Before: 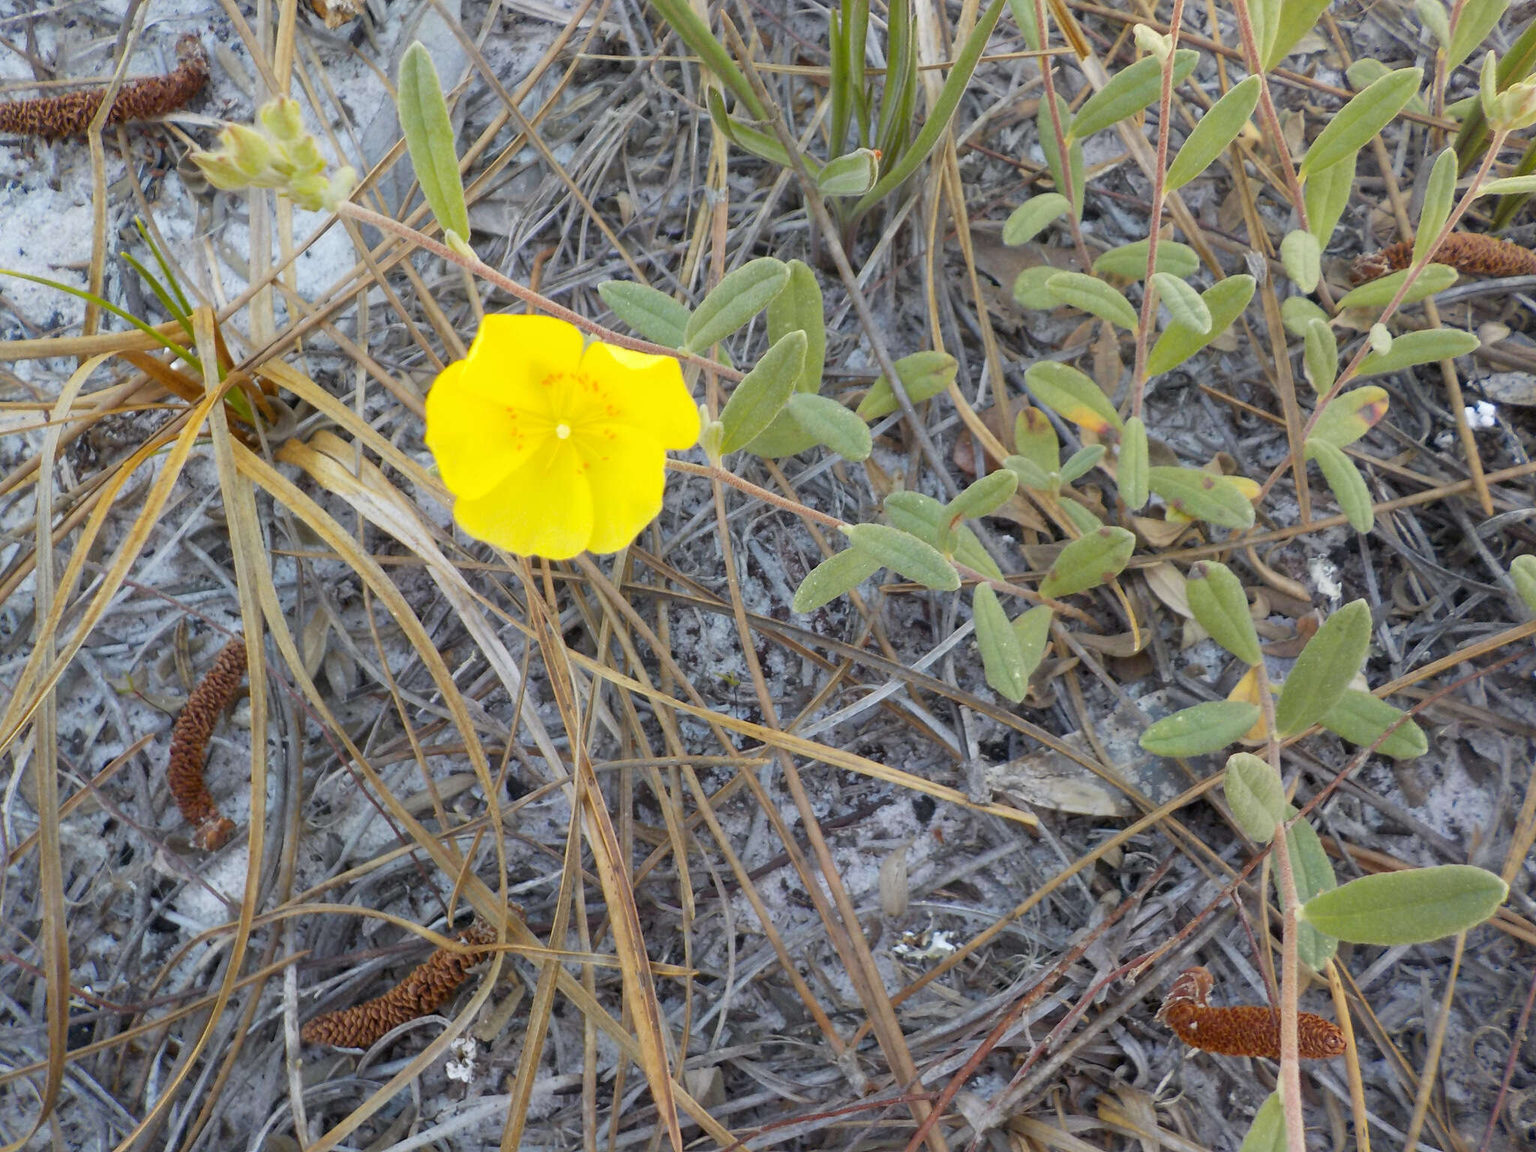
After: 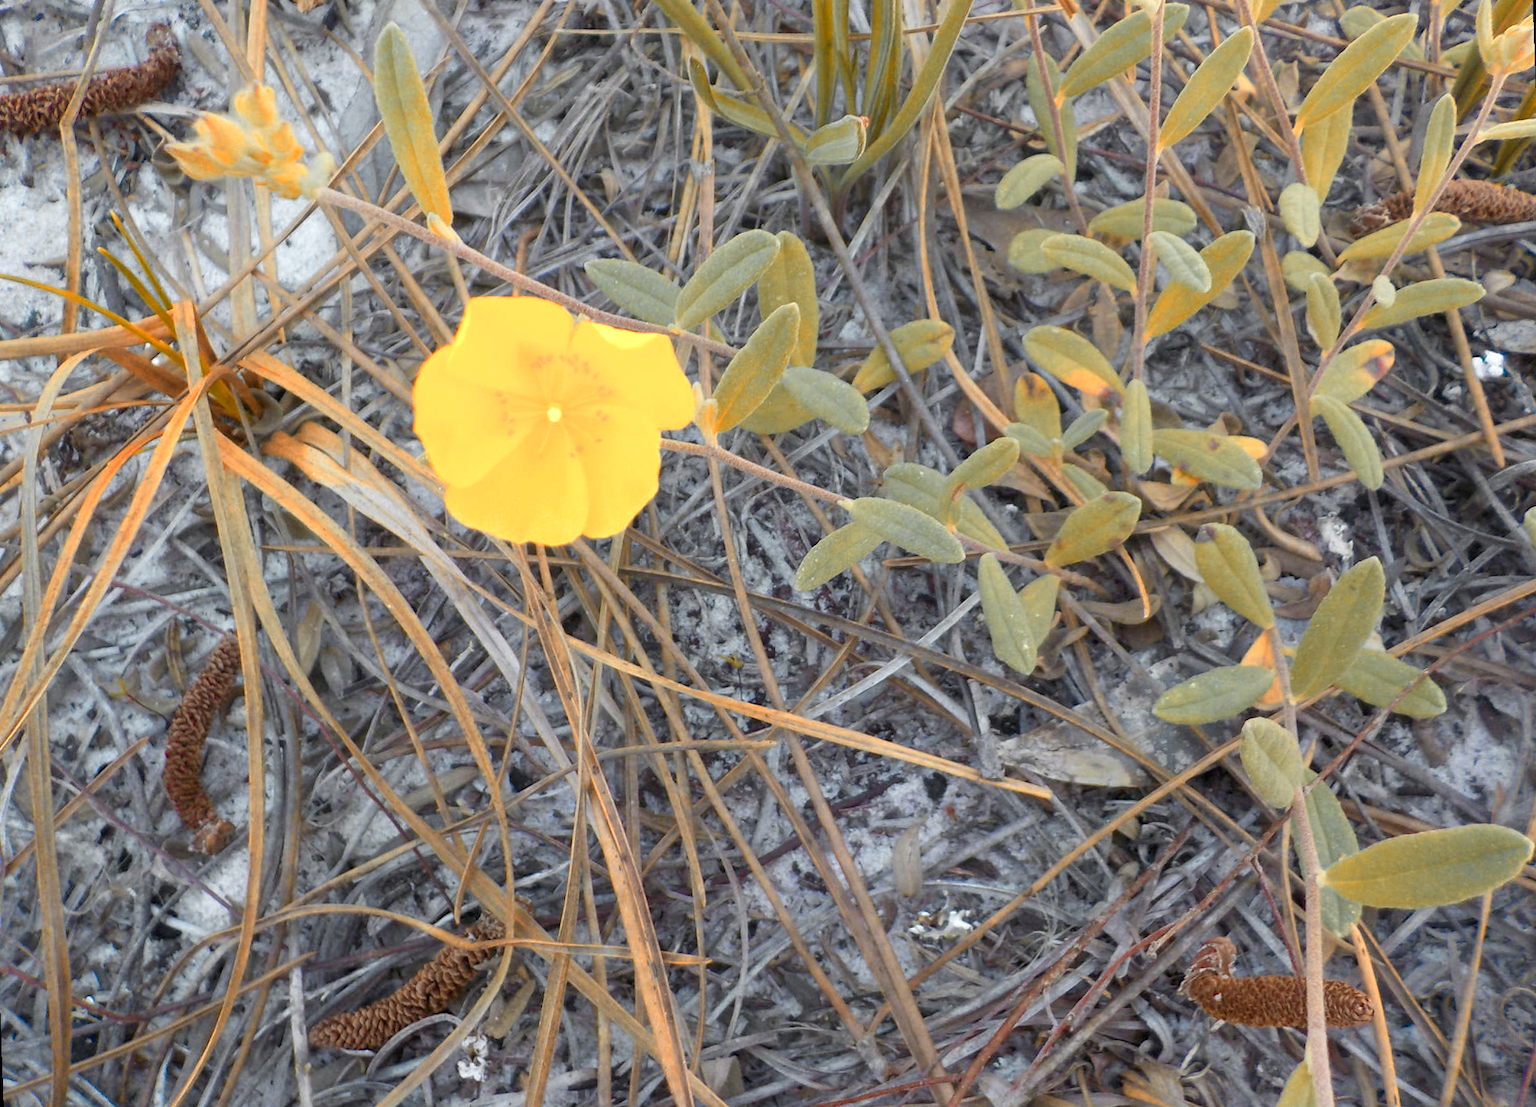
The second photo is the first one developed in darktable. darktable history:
rotate and perspective: rotation -2°, crop left 0.022, crop right 0.978, crop top 0.049, crop bottom 0.951
color zones: curves: ch0 [(0.009, 0.528) (0.136, 0.6) (0.255, 0.586) (0.39, 0.528) (0.522, 0.584) (0.686, 0.736) (0.849, 0.561)]; ch1 [(0.045, 0.781) (0.14, 0.416) (0.257, 0.695) (0.442, 0.032) (0.738, 0.338) (0.818, 0.632) (0.891, 0.741) (1, 0.704)]; ch2 [(0, 0.667) (0.141, 0.52) (0.26, 0.37) (0.474, 0.432) (0.743, 0.286)]
